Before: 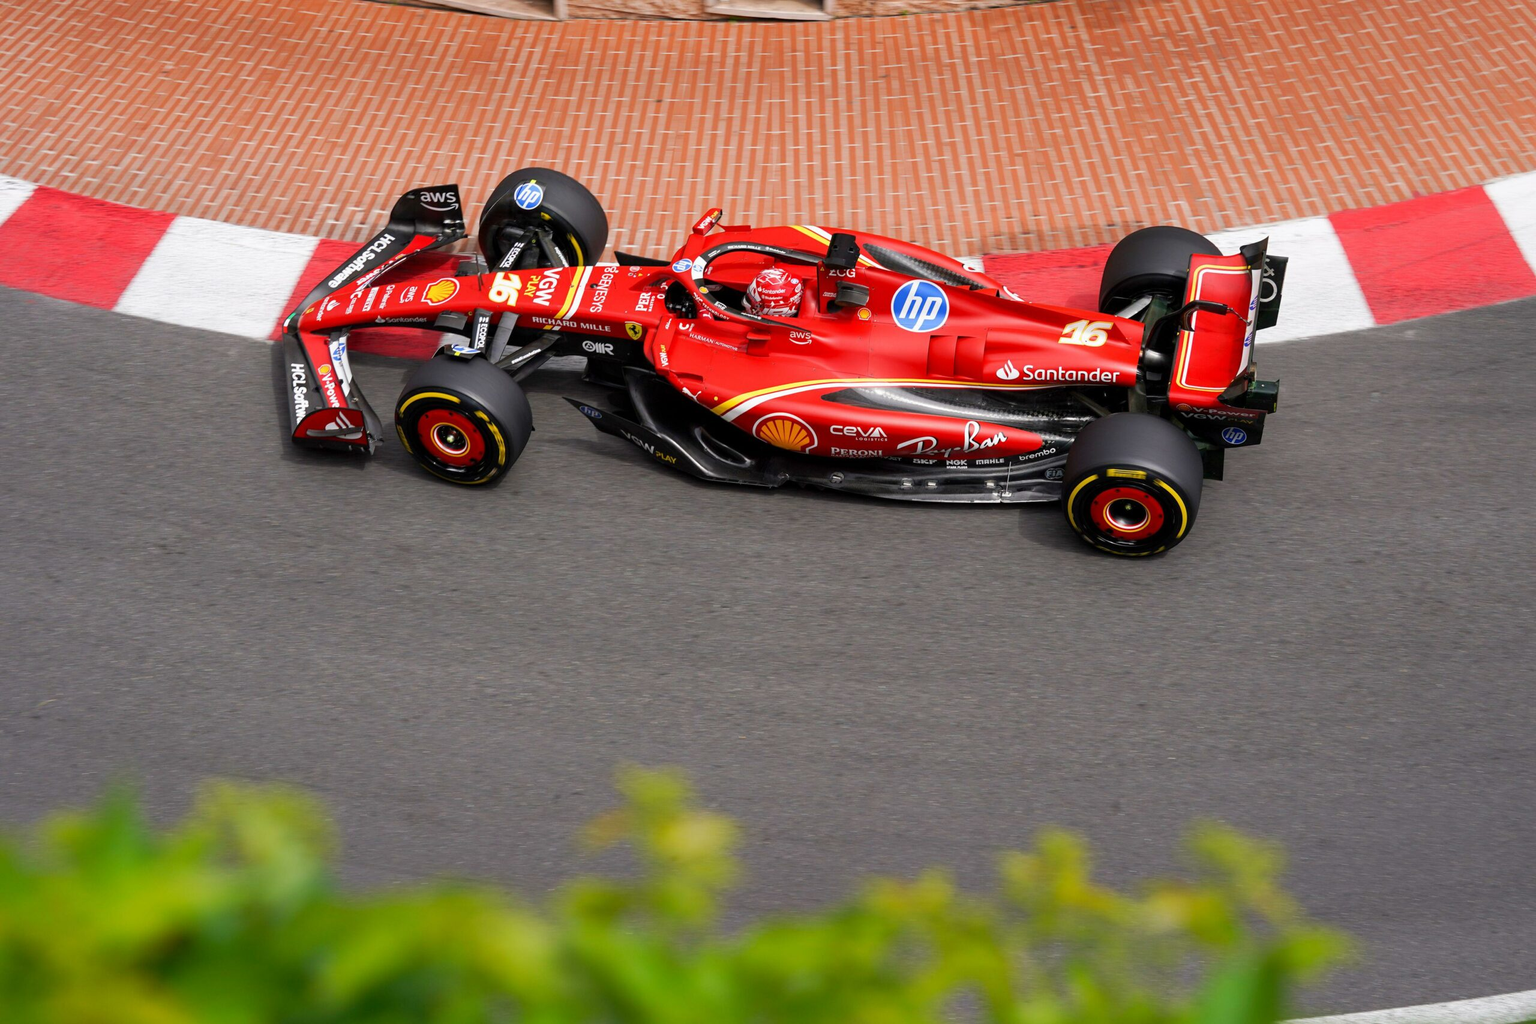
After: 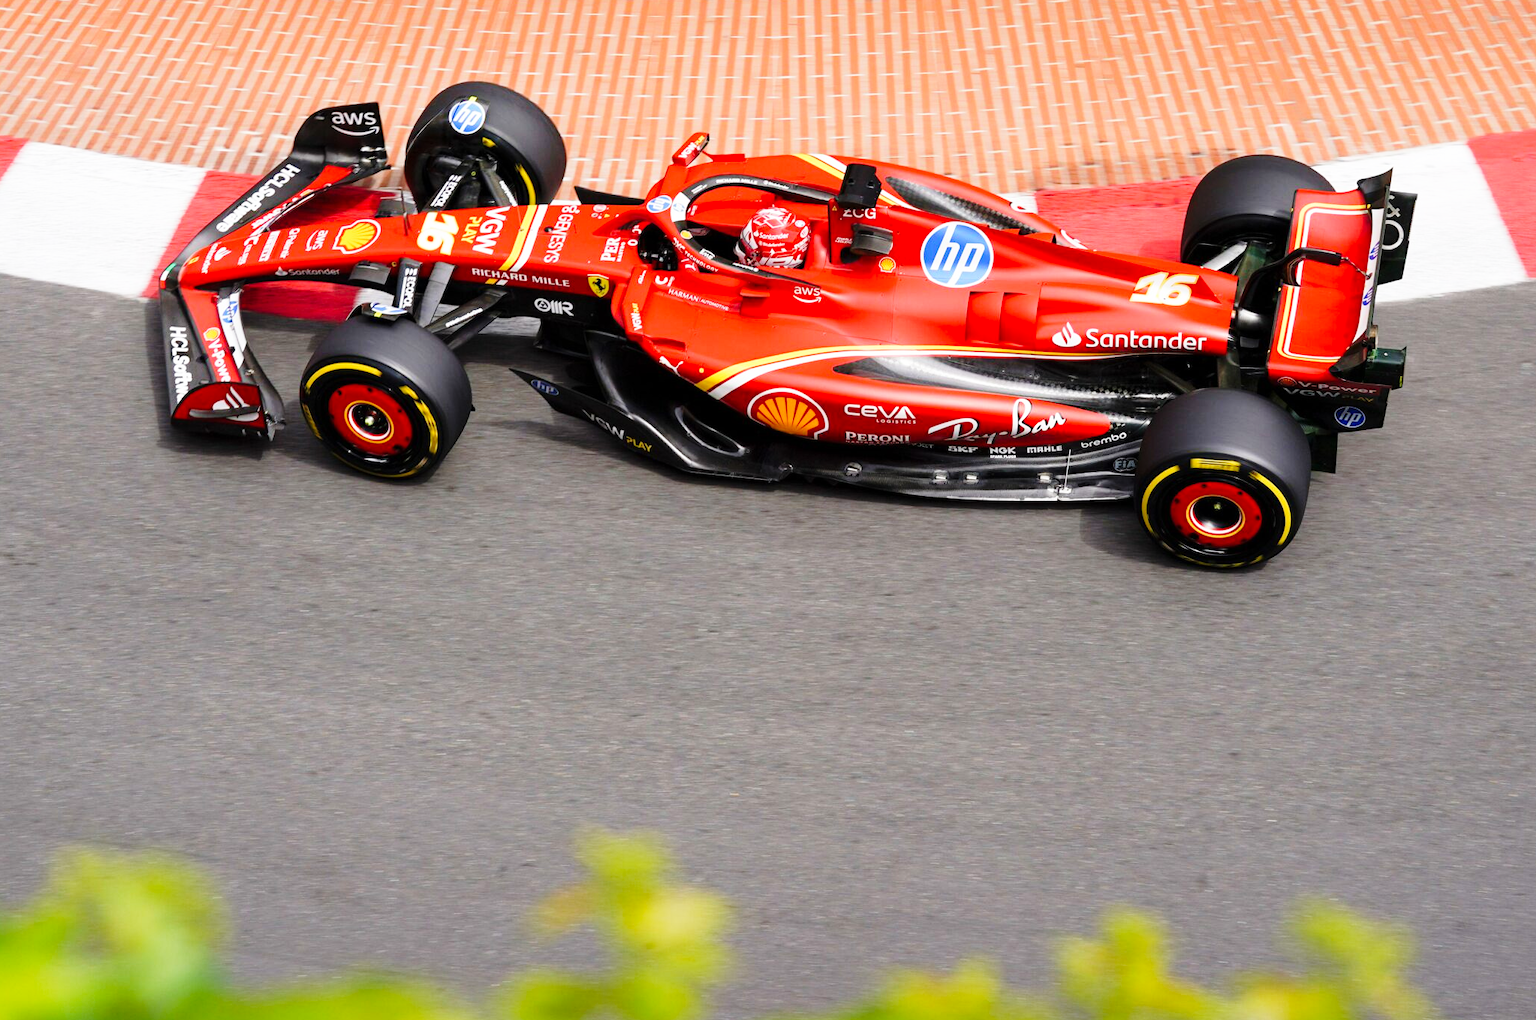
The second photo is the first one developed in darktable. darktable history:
crop and rotate: left 10.127%, top 10.028%, right 9.924%, bottom 10.265%
base curve: curves: ch0 [(0, 0) (0.028, 0.03) (0.121, 0.232) (0.46, 0.748) (0.859, 0.968) (1, 1)], preserve colors none
